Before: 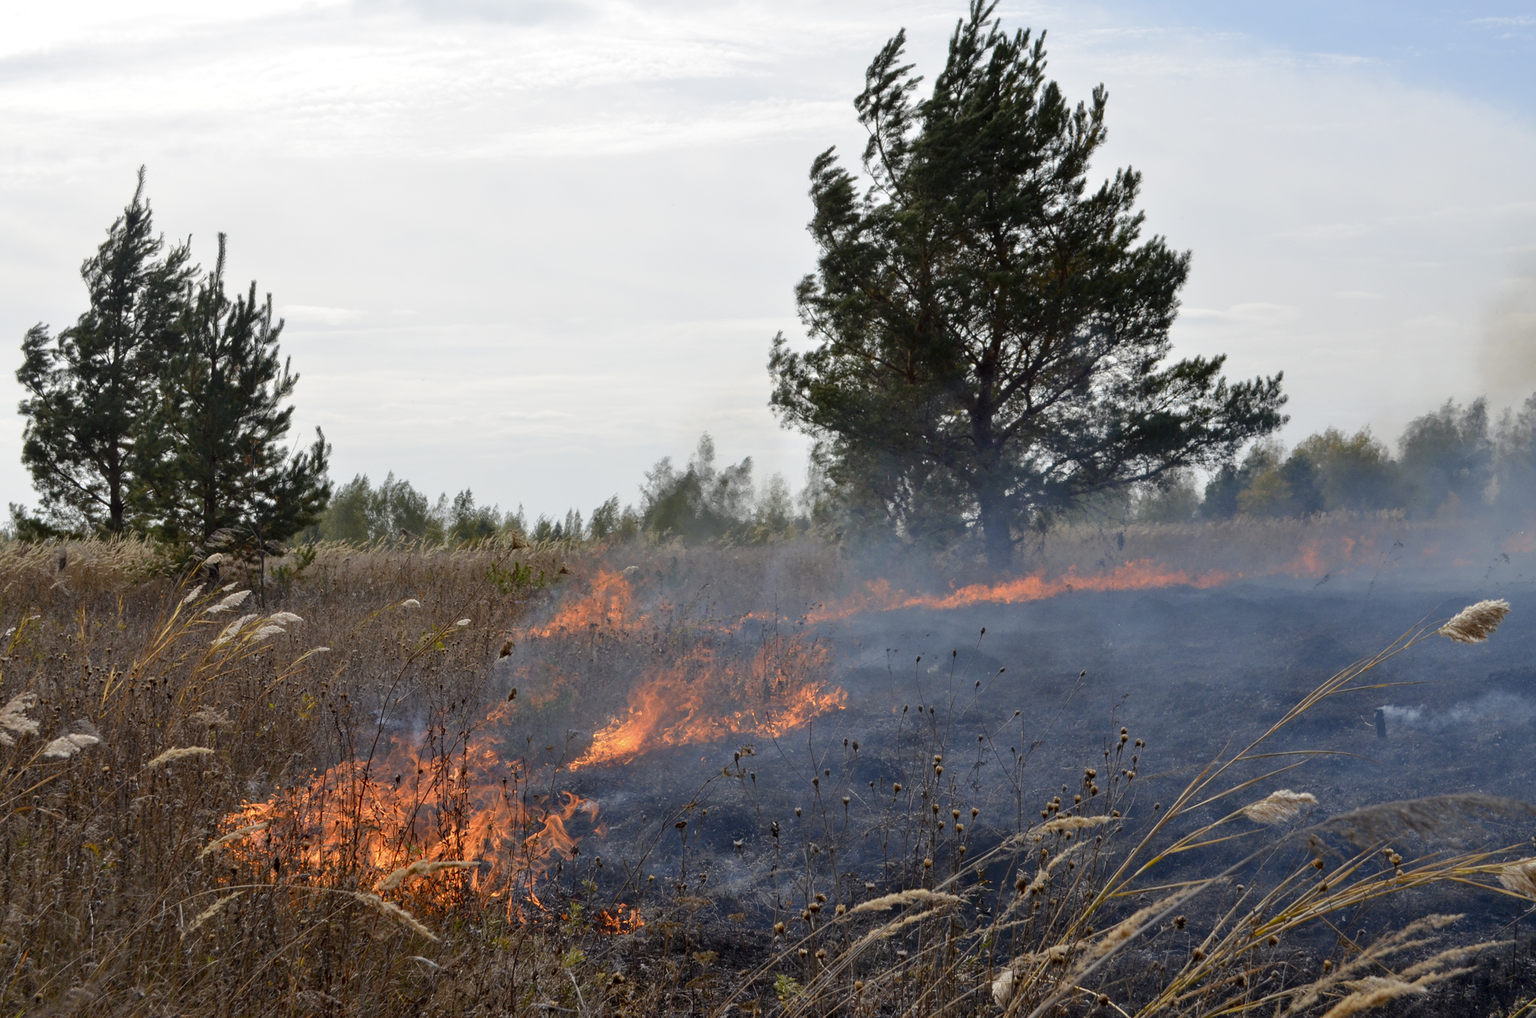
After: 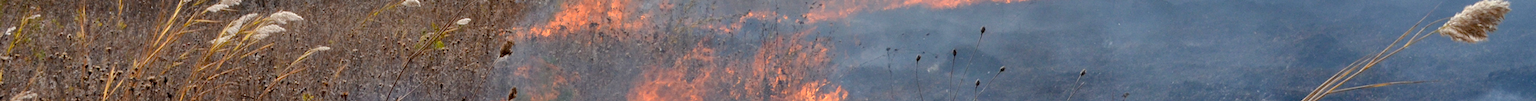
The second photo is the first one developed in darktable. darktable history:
shadows and highlights: soften with gaussian
exposure: black level correction 0, exposure 0.7 EV, compensate exposure bias true, compensate highlight preservation false
crop and rotate: top 59.084%, bottom 30.916%
